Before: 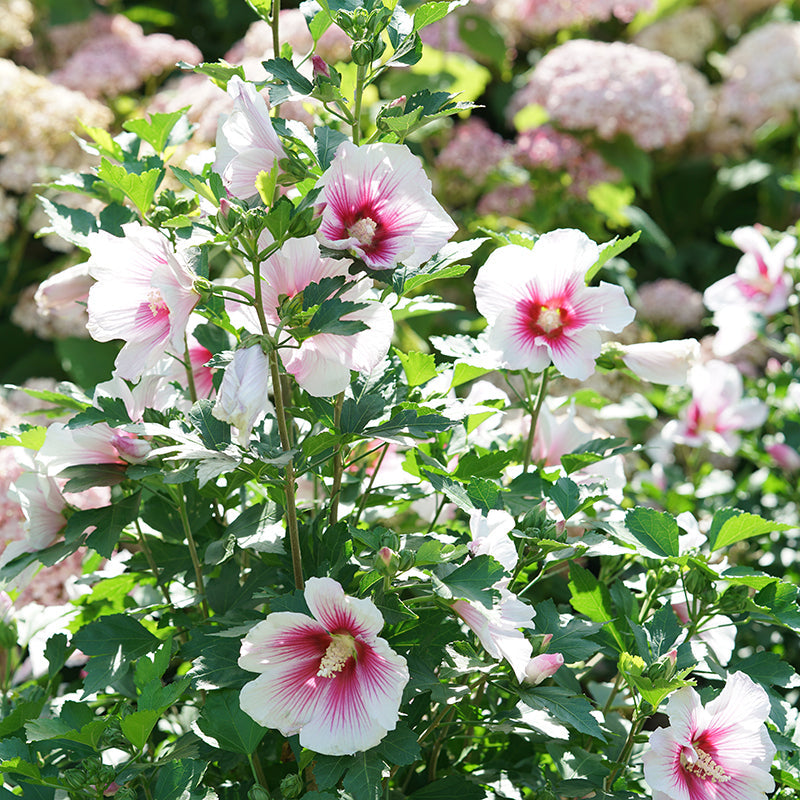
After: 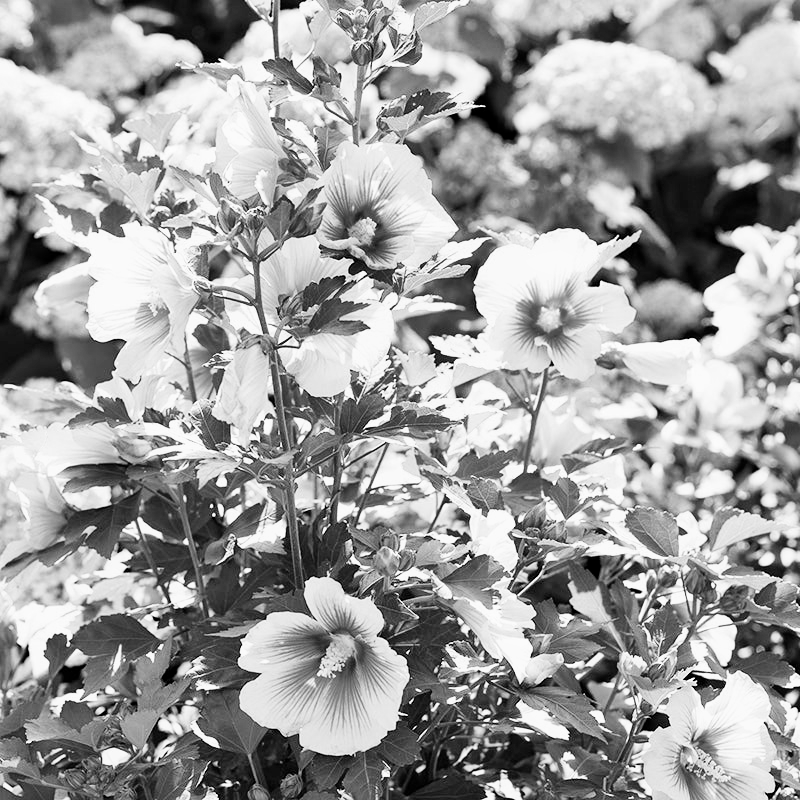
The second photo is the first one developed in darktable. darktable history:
filmic rgb: hardness 4.17, contrast 1.364, color science v6 (2022)
exposure: black level correction 0, exposure 0.7 EV, compensate exposure bias true, compensate highlight preservation false
local contrast: mode bilateral grid, contrast 20, coarseness 50, detail 120%, midtone range 0.2
rotate and perspective: automatic cropping off
monochrome: on, module defaults
color correction: highlights a* 9.03, highlights b* 8.71, shadows a* 40, shadows b* 40, saturation 0.8
shadows and highlights: low approximation 0.01, soften with gaussian
